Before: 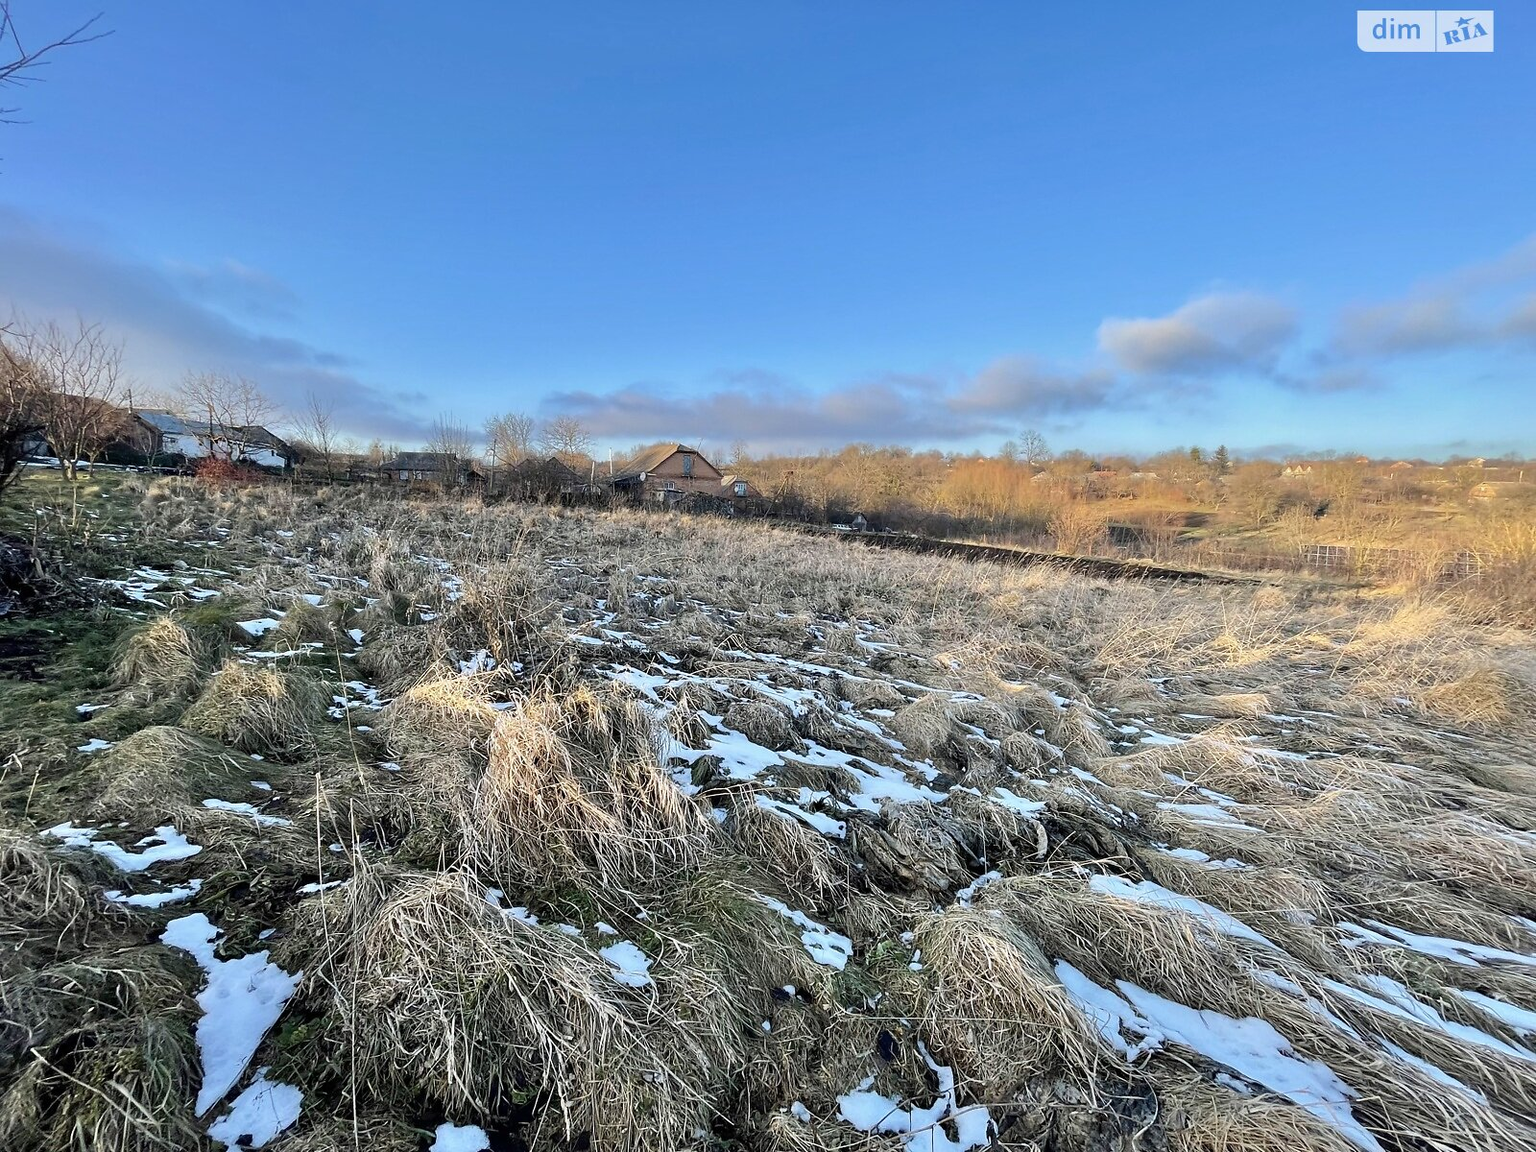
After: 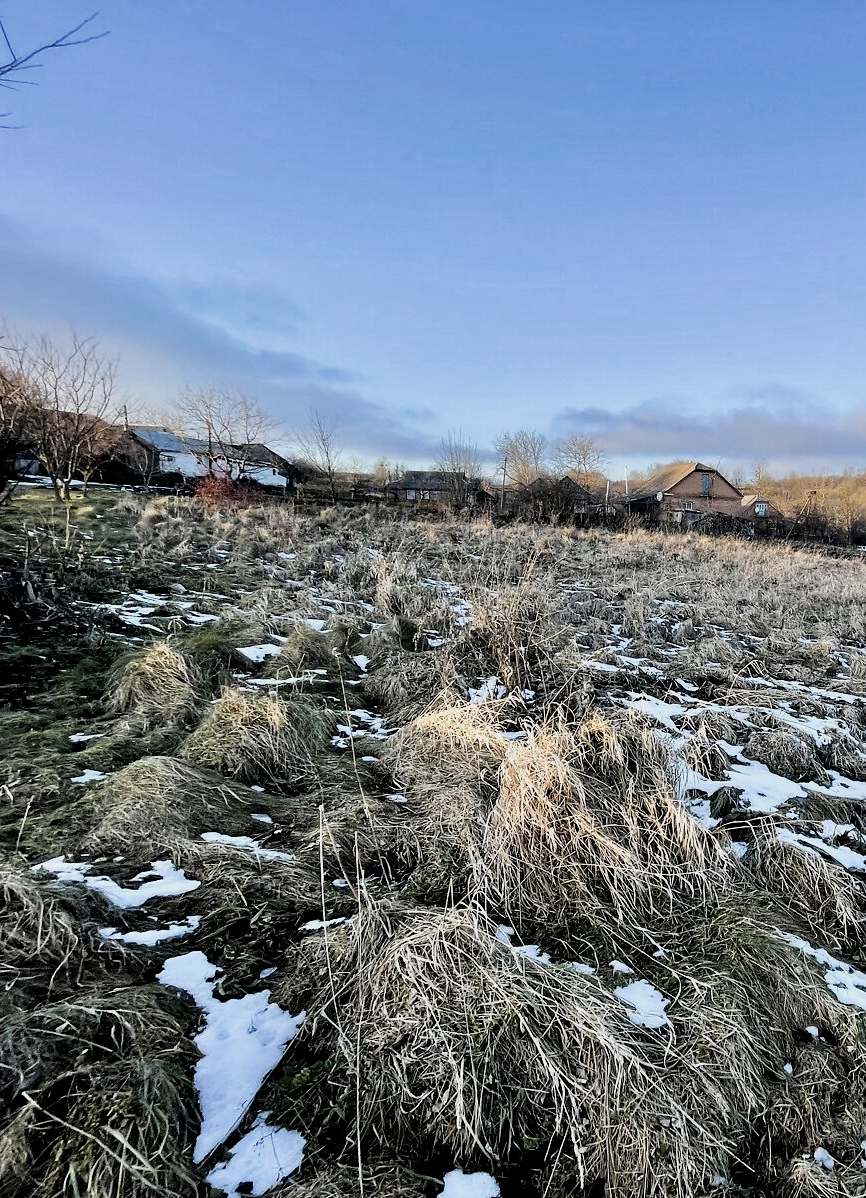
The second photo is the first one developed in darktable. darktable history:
crop: left 0.633%, right 45.239%, bottom 0.089%
filmic rgb: middle gray luminance 9.95%, black relative exposure -8.6 EV, white relative exposure 3.27 EV, target black luminance 0%, hardness 5.21, latitude 44.69%, contrast 1.302, highlights saturation mix 4.71%, shadows ↔ highlights balance 24.4%, color science v4 (2020), iterations of high-quality reconstruction 0
contrast brightness saturation: contrast 0.011, saturation -0.055
